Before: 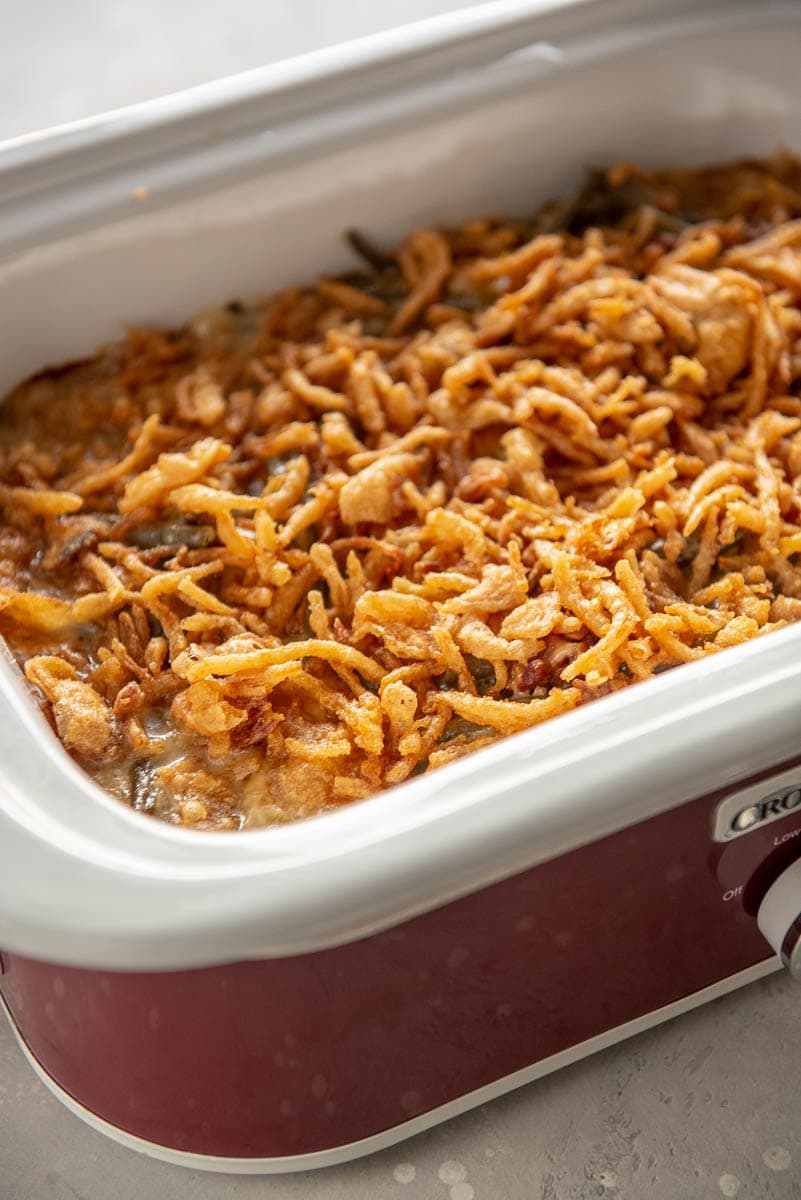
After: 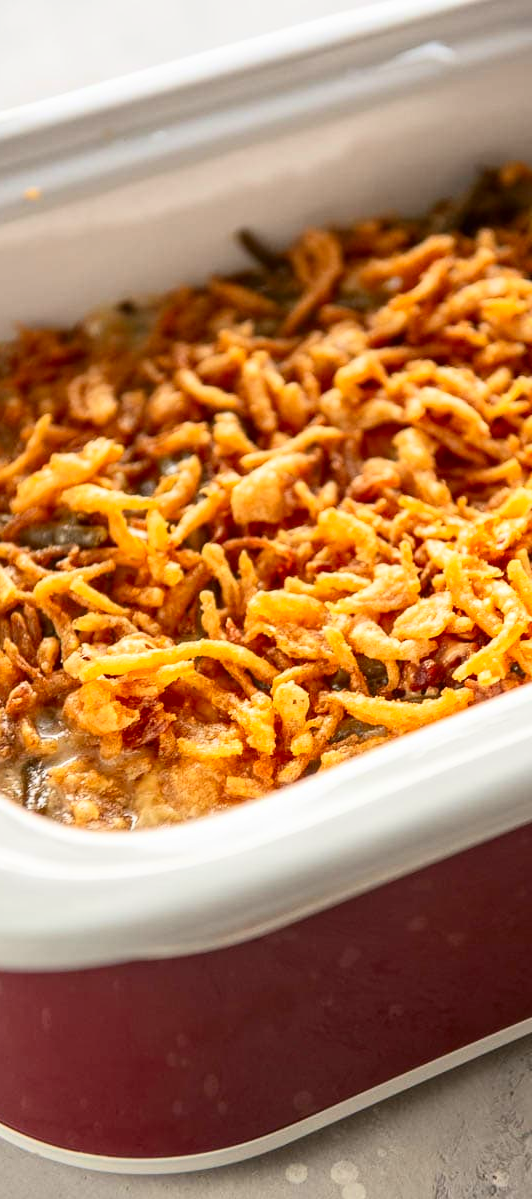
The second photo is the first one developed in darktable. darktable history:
tone equalizer: on, module defaults
crop and rotate: left 13.725%, right 19.763%
contrast brightness saturation: contrast 0.227, brightness 0.104, saturation 0.287
